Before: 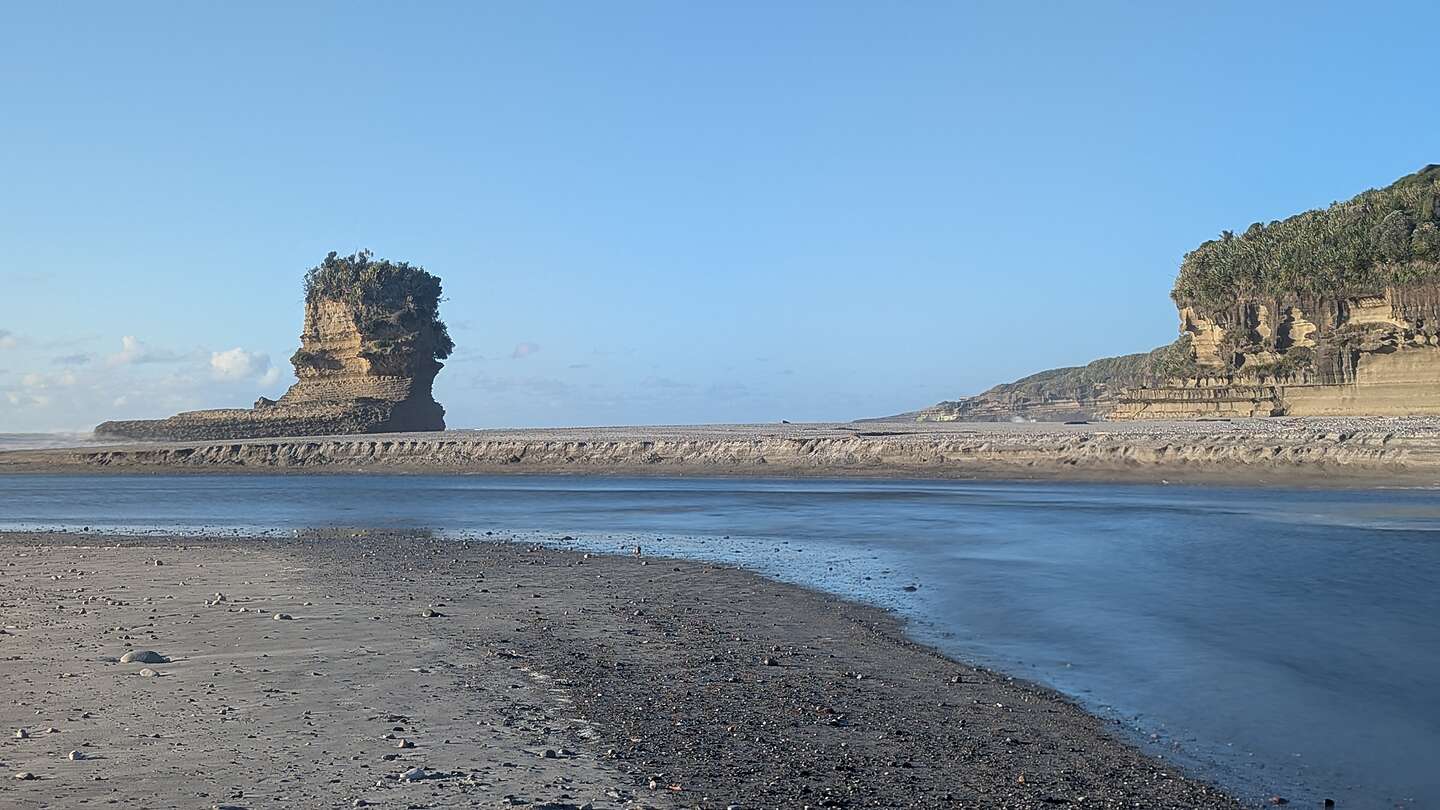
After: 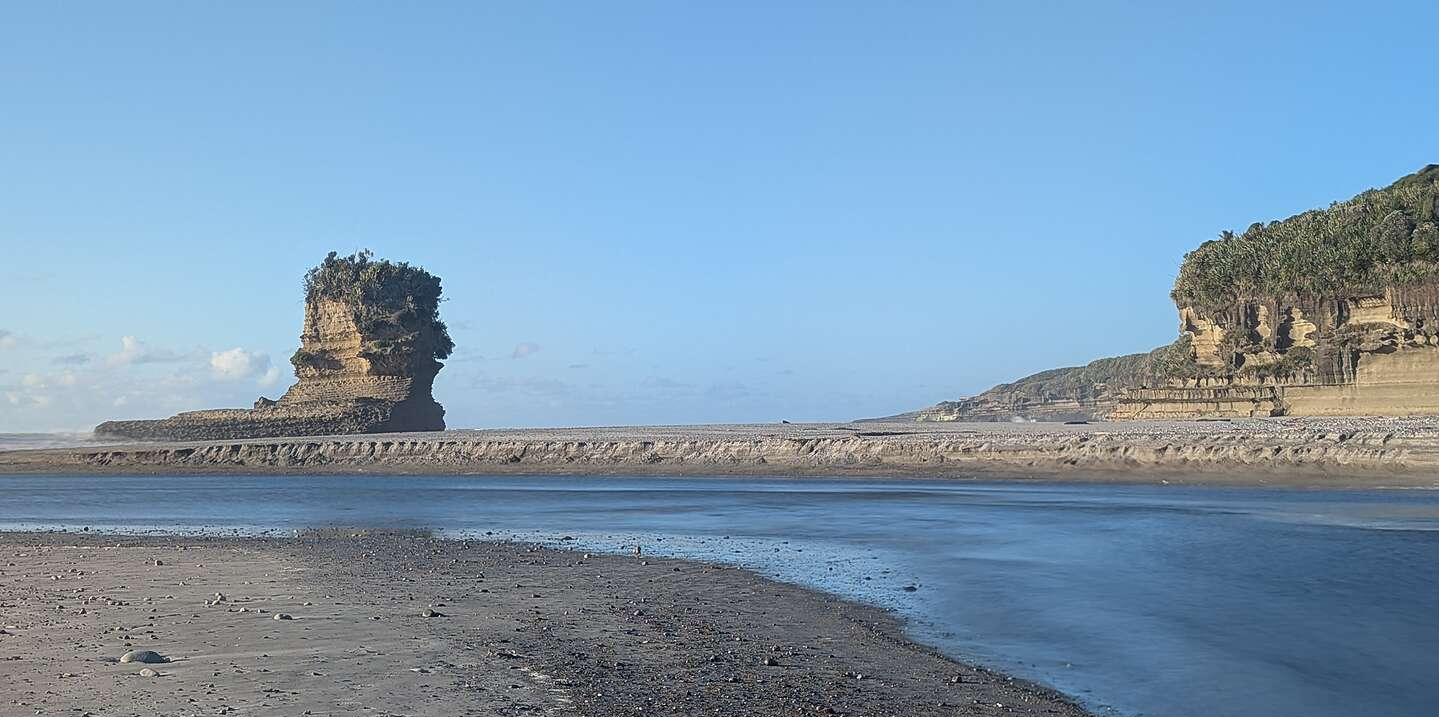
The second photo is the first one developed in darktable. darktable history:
crop and rotate: top 0%, bottom 11.367%
